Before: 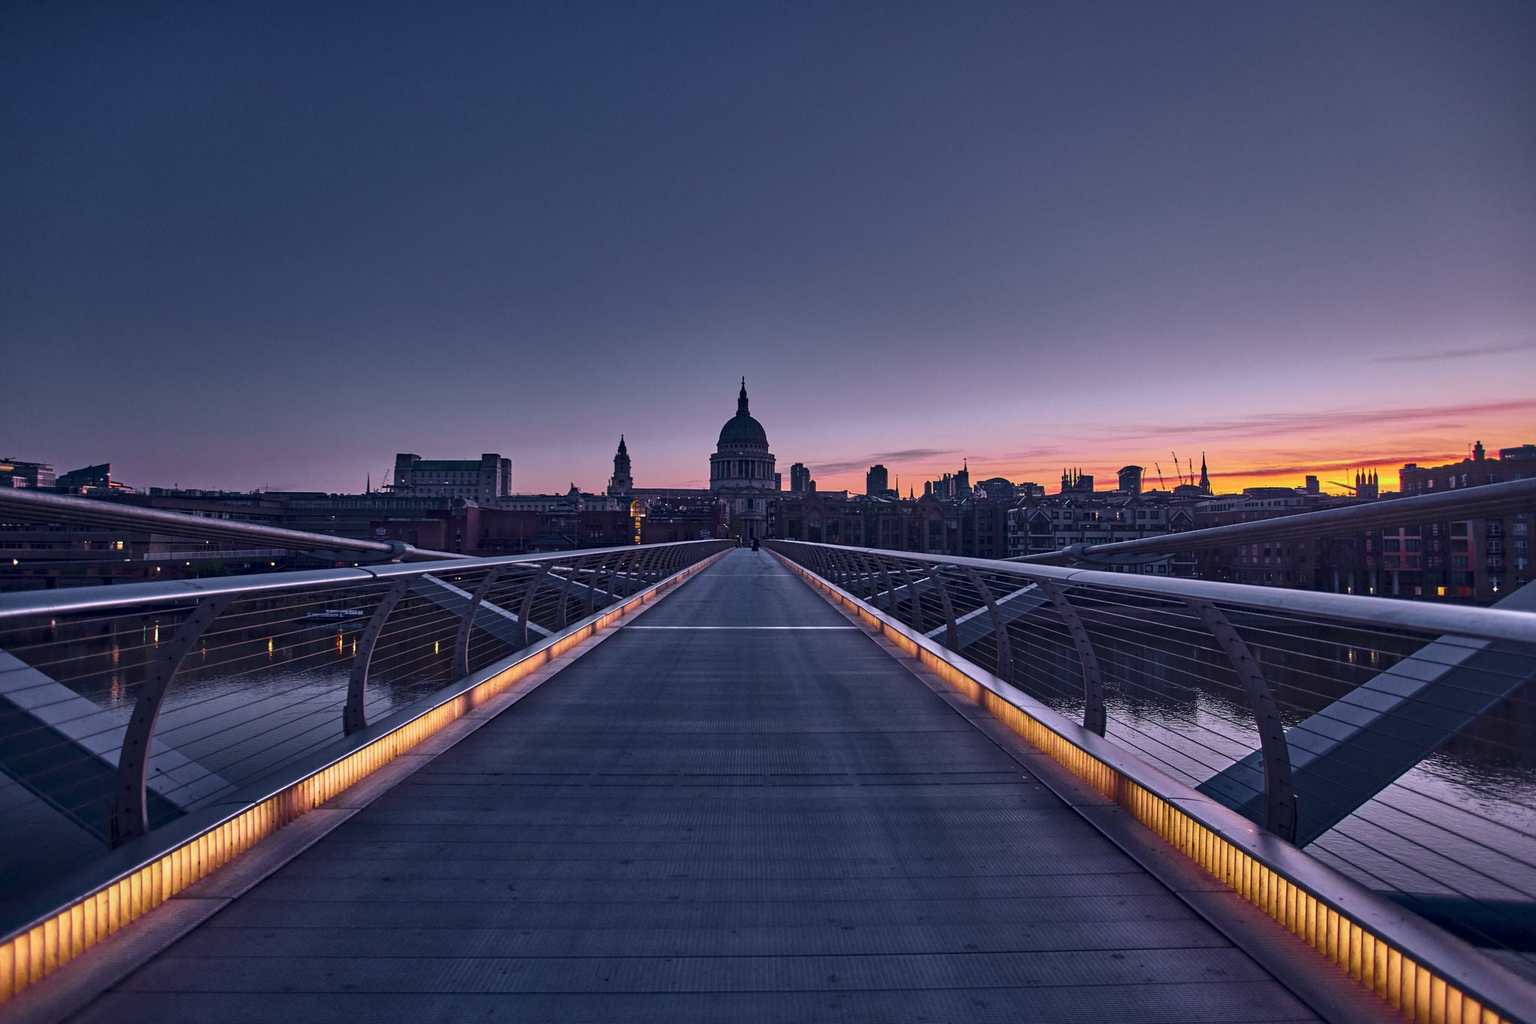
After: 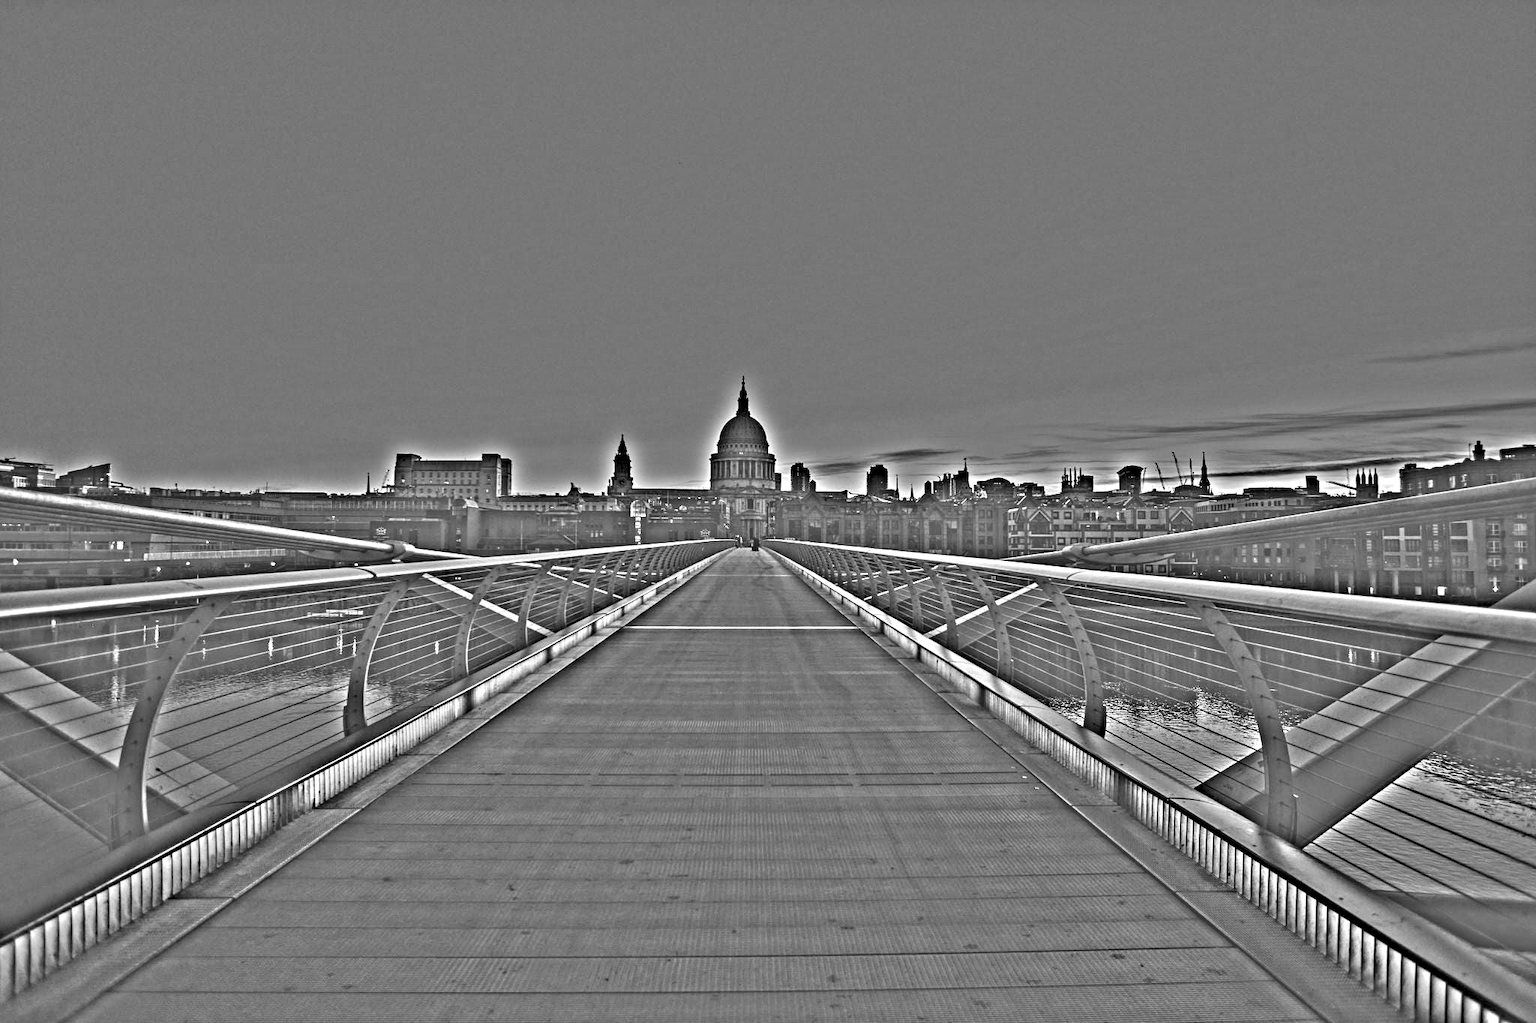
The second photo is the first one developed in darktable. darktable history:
color zones: curves: ch0 [(0.018, 0.548) (0.197, 0.654) (0.425, 0.447) (0.605, 0.658) (0.732, 0.579)]; ch1 [(0.105, 0.531) (0.224, 0.531) (0.386, 0.39) (0.618, 0.456) (0.732, 0.456) (0.956, 0.421)]; ch2 [(0.039, 0.583) (0.215, 0.465) (0.399, 0.544) (0.465, 0.548) (0.614, 0.447) (0.724, 0.43) (0.882, 0.623) (0.956, 0.632)]
highpass: on, module defaults
